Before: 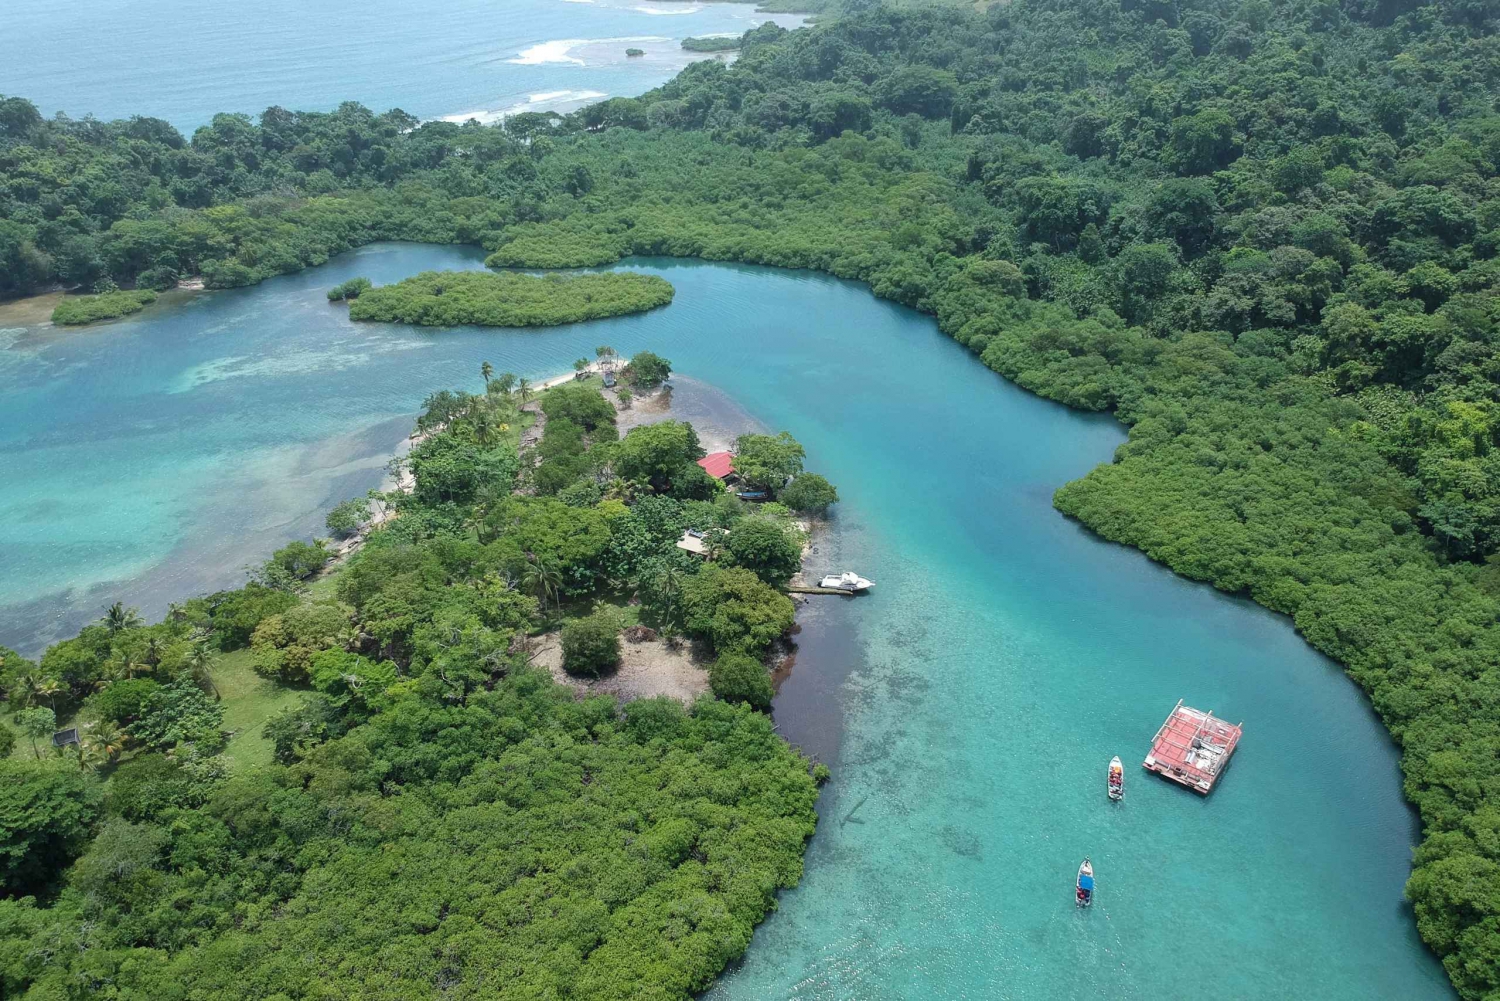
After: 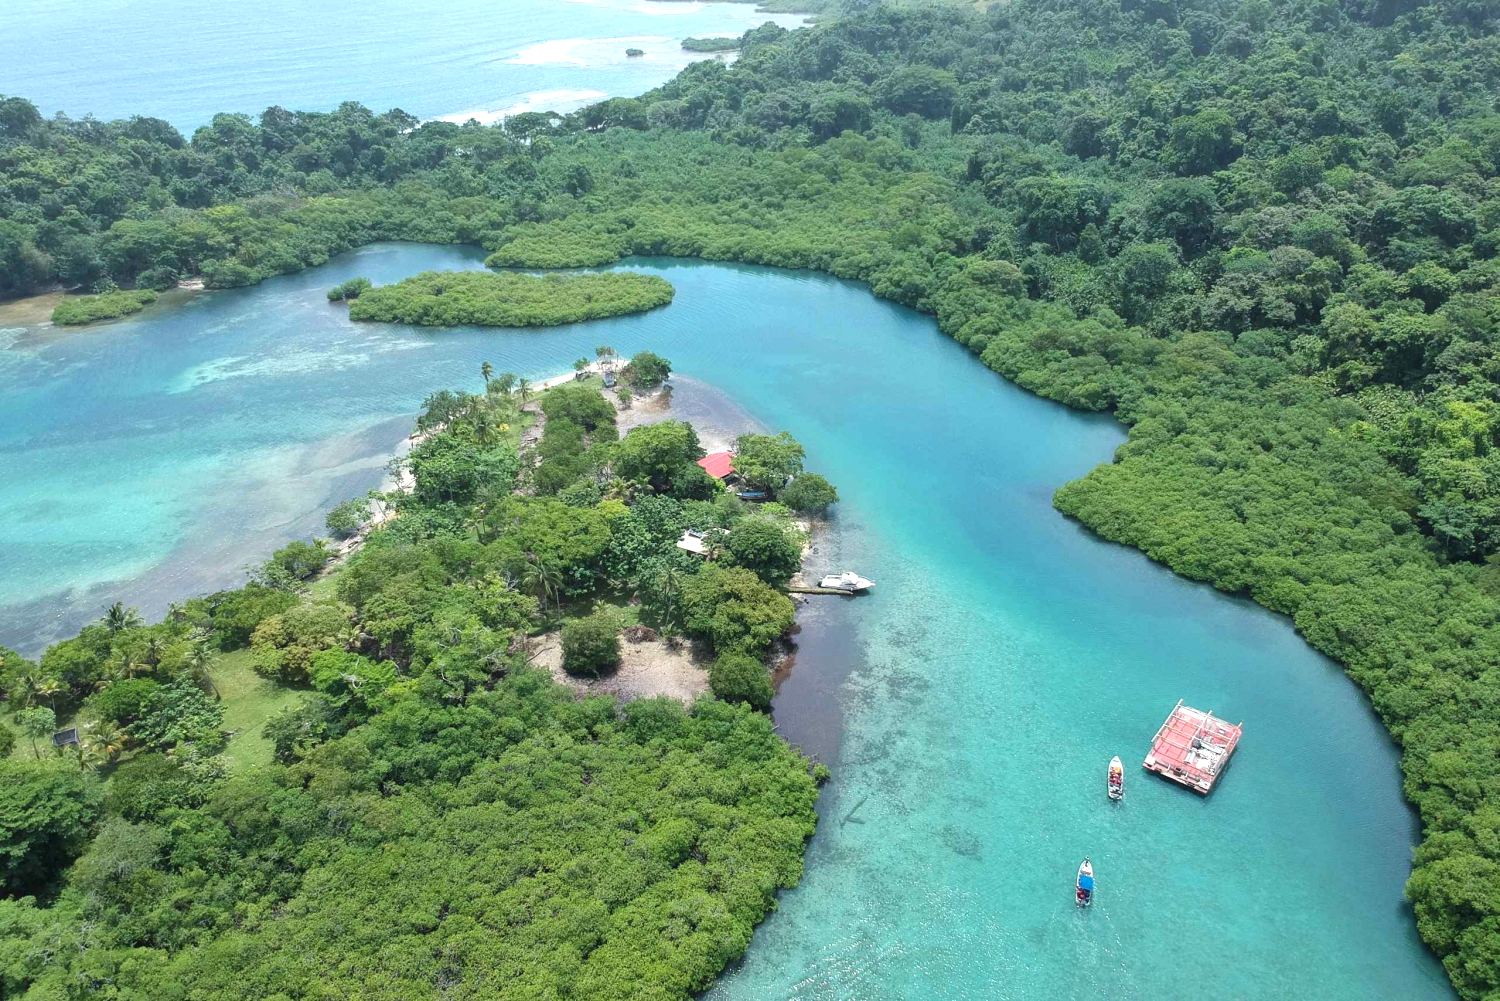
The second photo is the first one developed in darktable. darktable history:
exposure: black level correction 0, exposure 0.5 EV, compensate exposure bias true, compensate highlight preservation false
shadows and highlights: shadows 75.95, highlights -26.47, highlights color adjustment 72.7%, soften with gaussian
